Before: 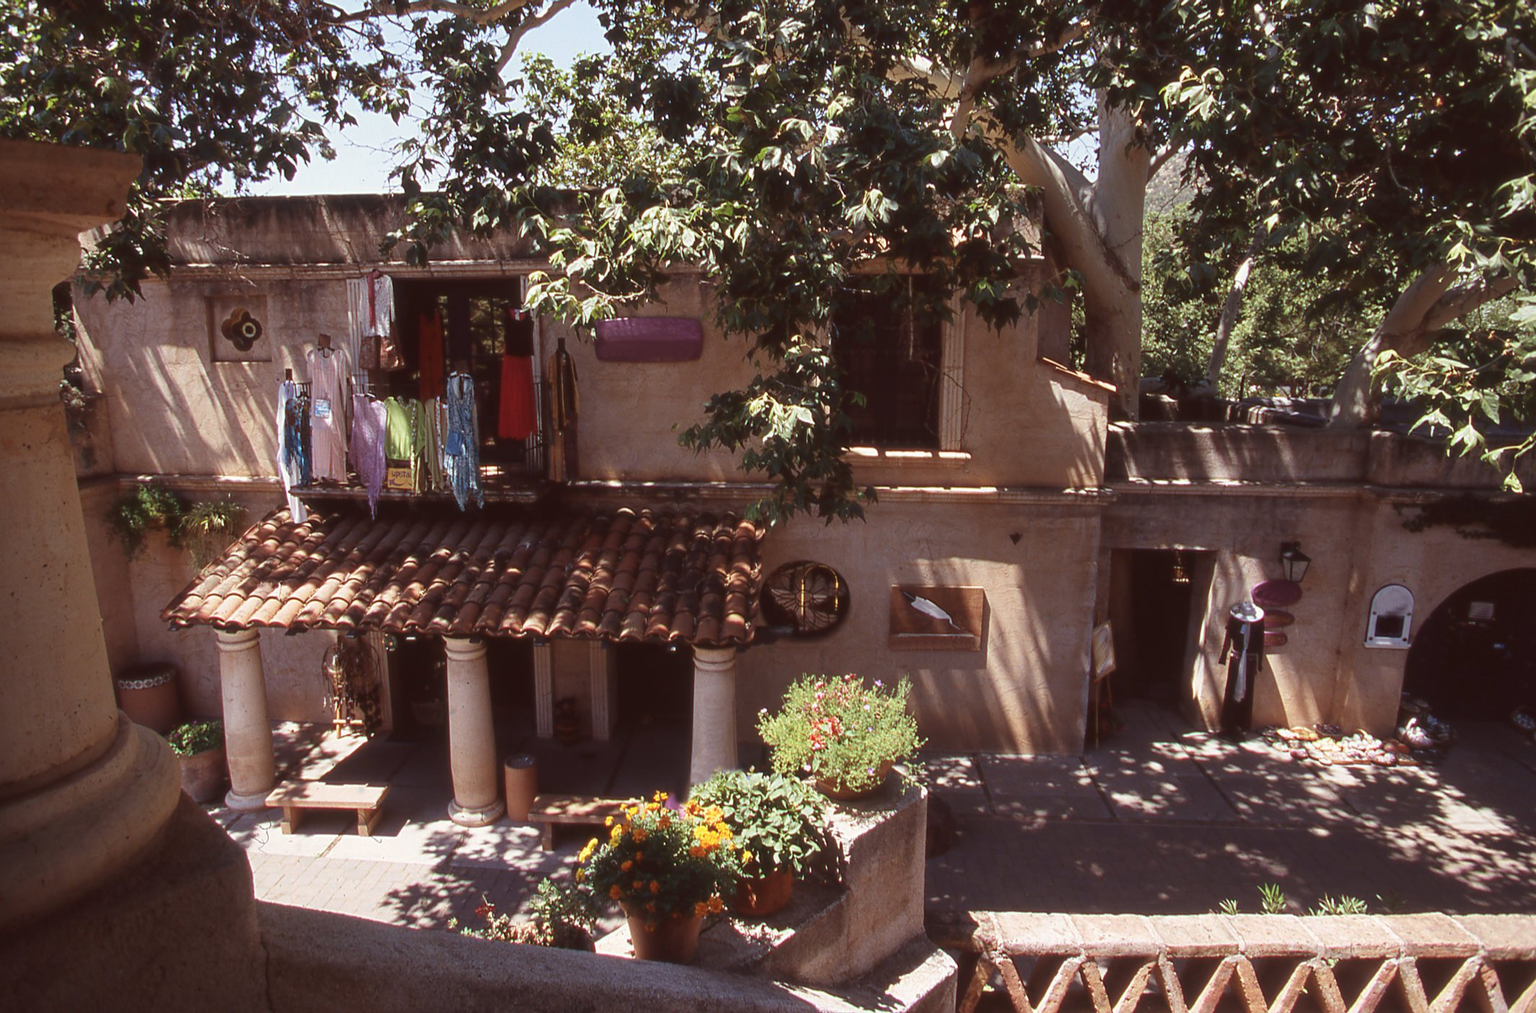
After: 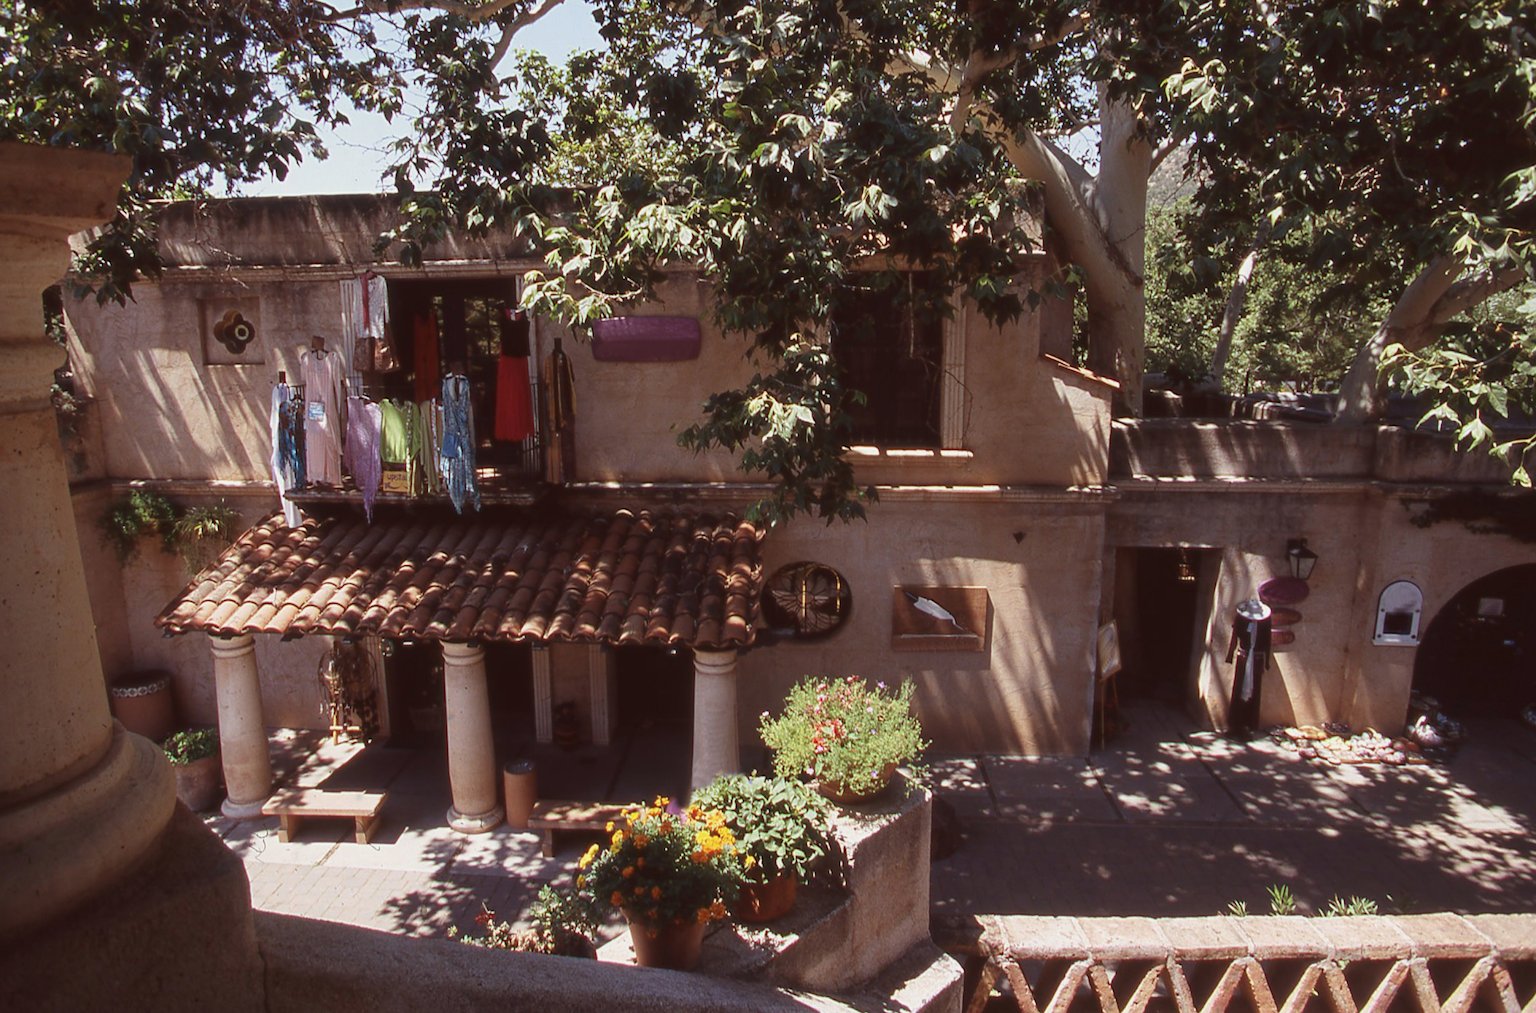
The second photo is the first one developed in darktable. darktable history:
exposure: exposure -0.153 EV, compensate highlight preservation false
rotate and perspective: rotation -0.45°, automatic cropping original format, crop left 0.008, crop right 0.992, crop top 0.012, crop bottom 0.988
